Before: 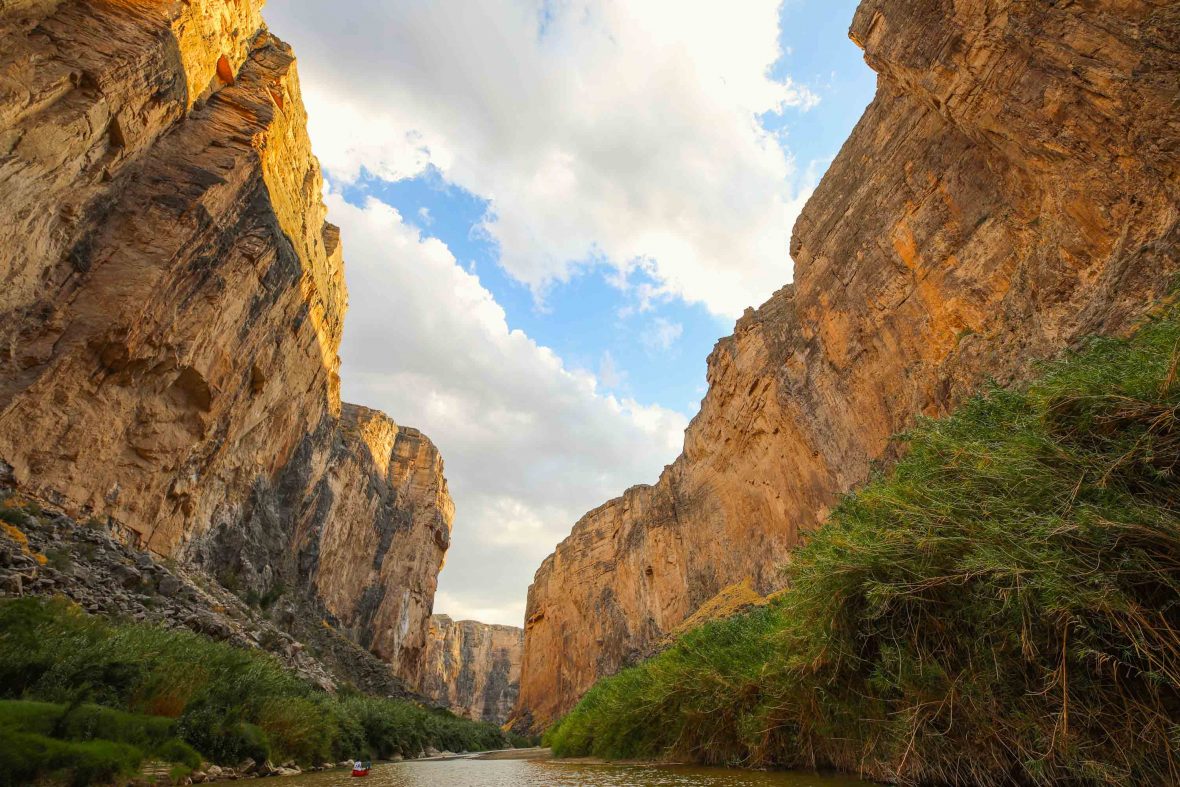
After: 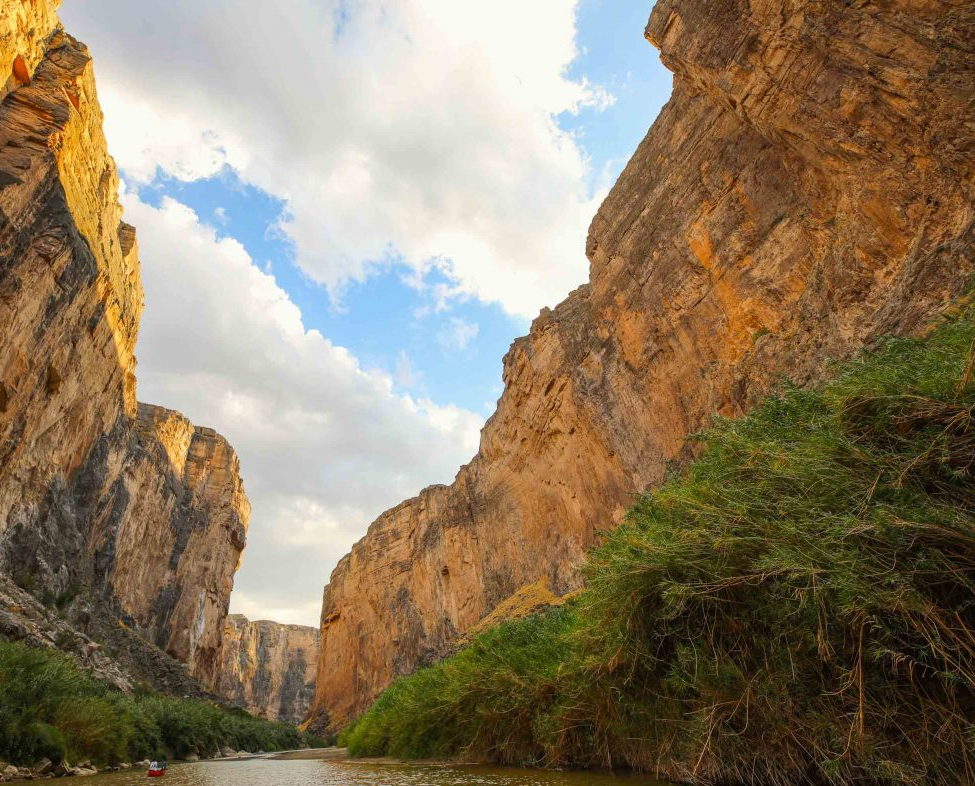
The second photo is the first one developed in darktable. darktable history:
crop: left 17.341%, bottom 0.036%
